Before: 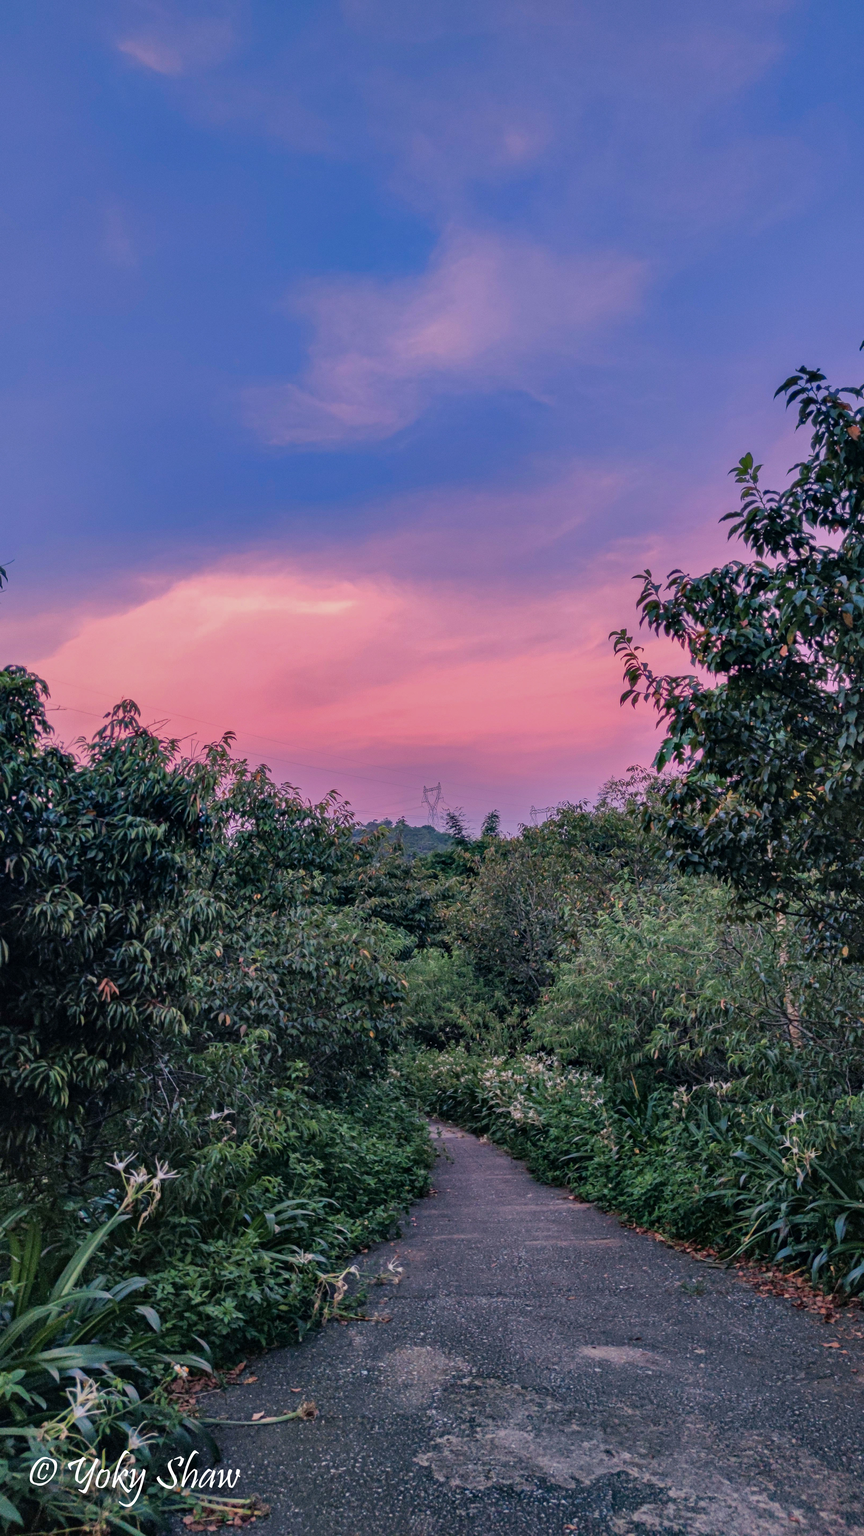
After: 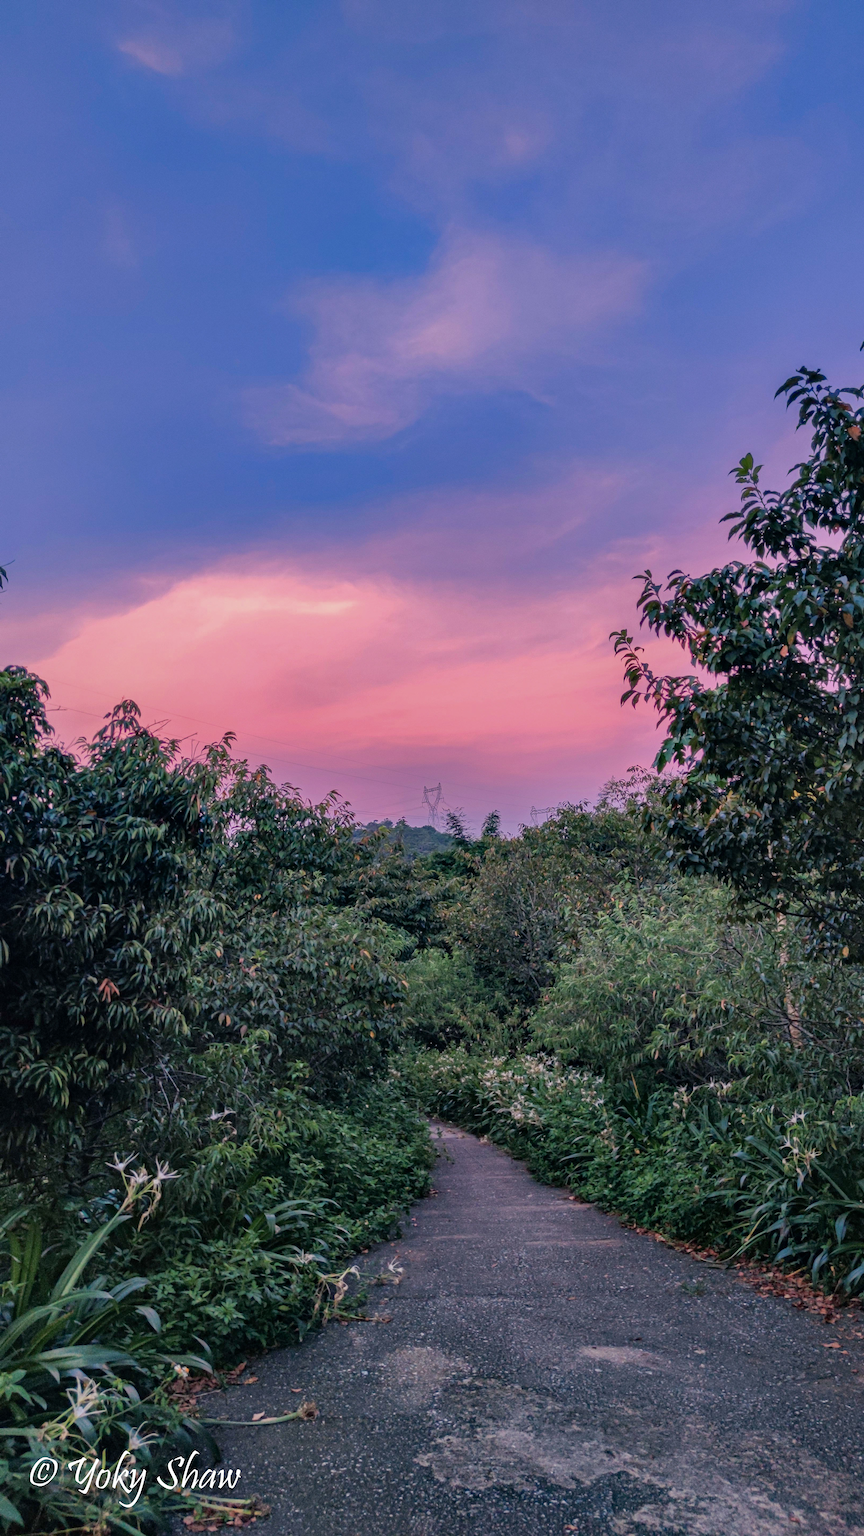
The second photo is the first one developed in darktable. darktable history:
shadows and highlights: radius 92.76, shadows -16.1, white point adjustment 0.231, highlights 33.05, compress 48.35%, soften with gaussian
